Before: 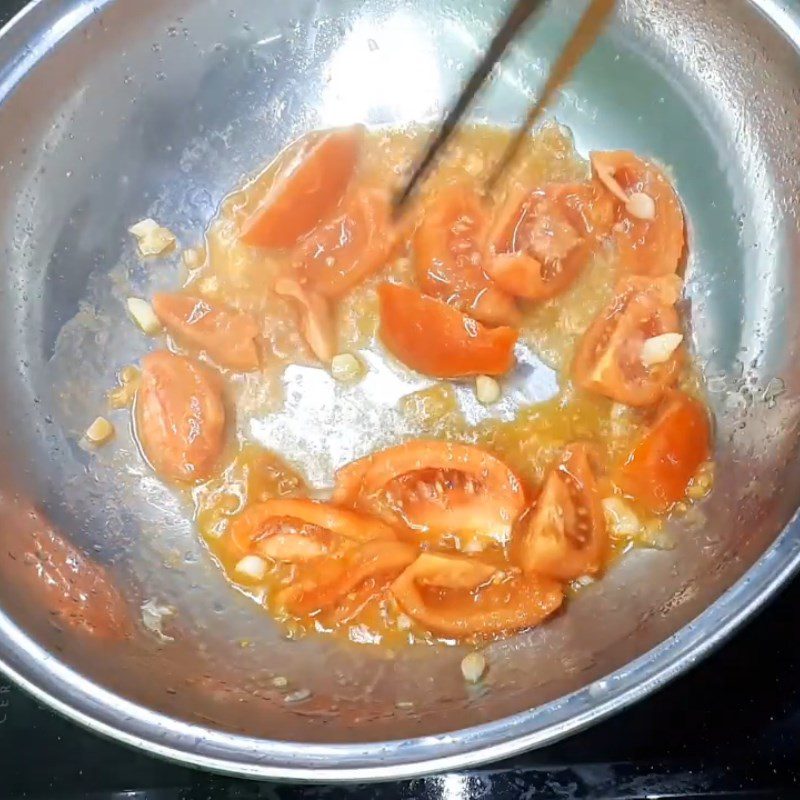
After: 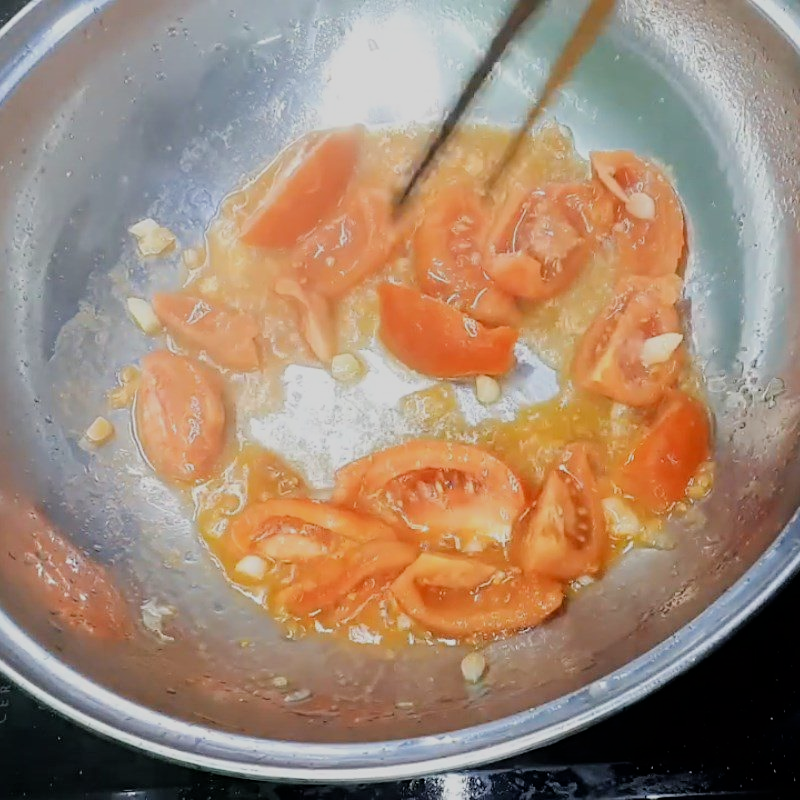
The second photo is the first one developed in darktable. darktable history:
sharpen: amount 0.203
filmic rgb: black relative exposure -7.65 EV, white relative exposure 4.56 EV, threshold 5.98 EV, hardness 3.61, iterations of high-quality reconstruction 0, enable highlight reconstruction true
